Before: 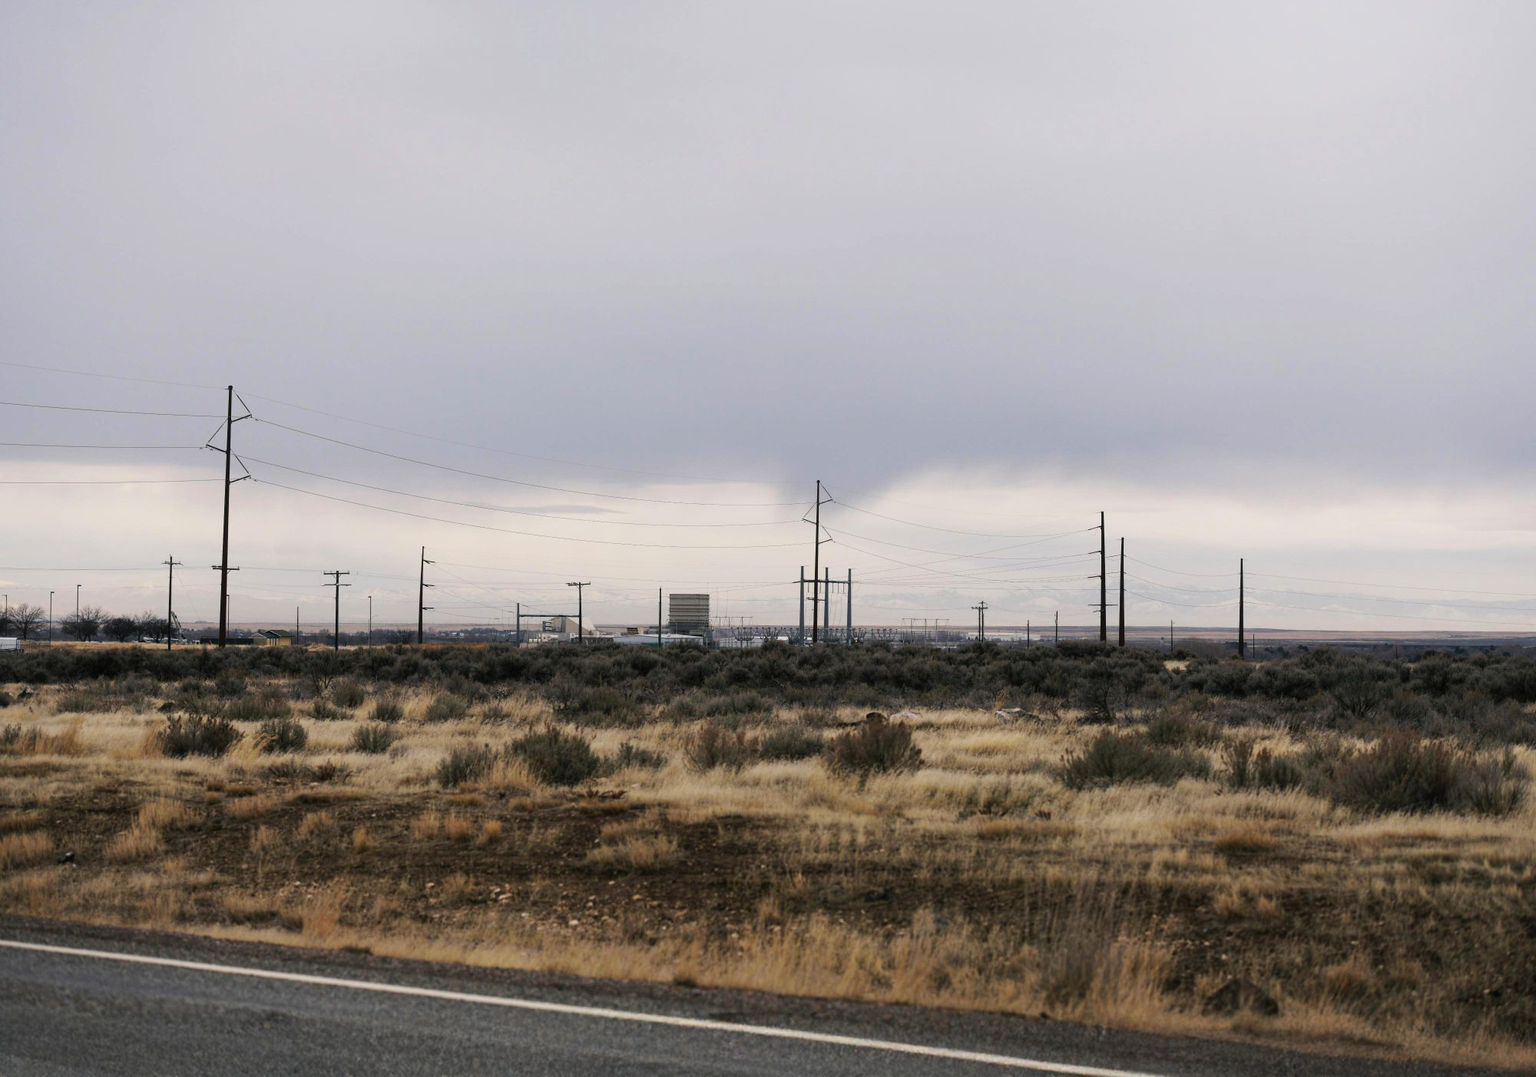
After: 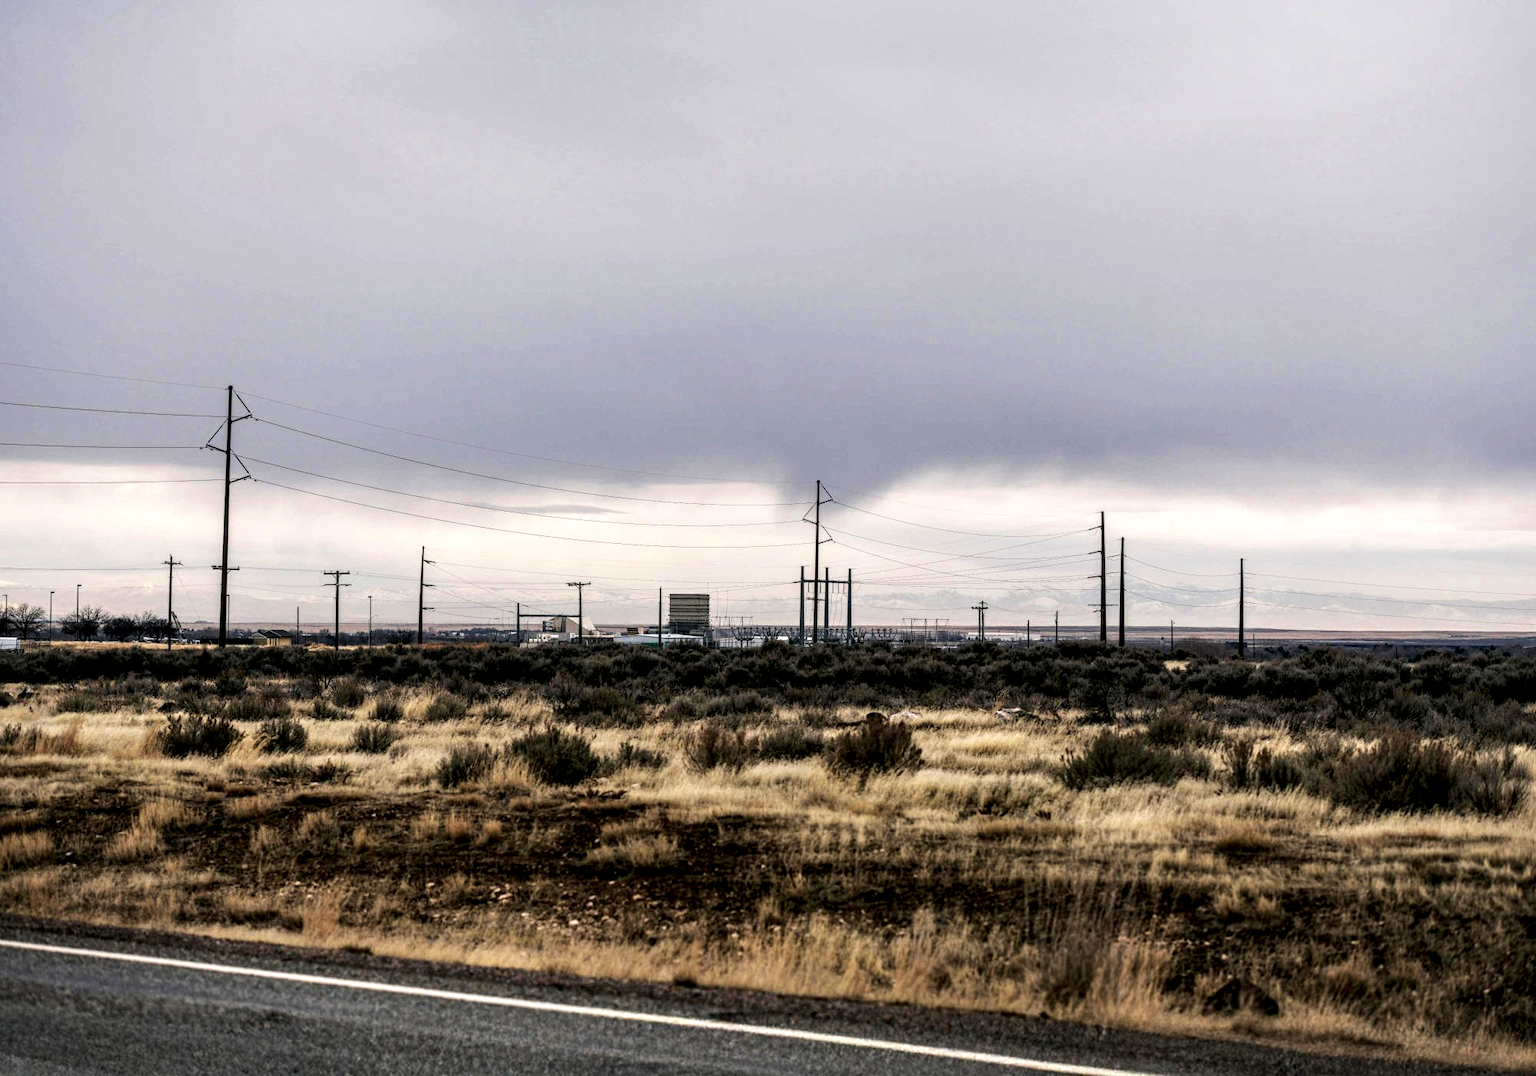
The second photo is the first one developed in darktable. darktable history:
local contrast: detail 203%
velvia: on, module defaults
